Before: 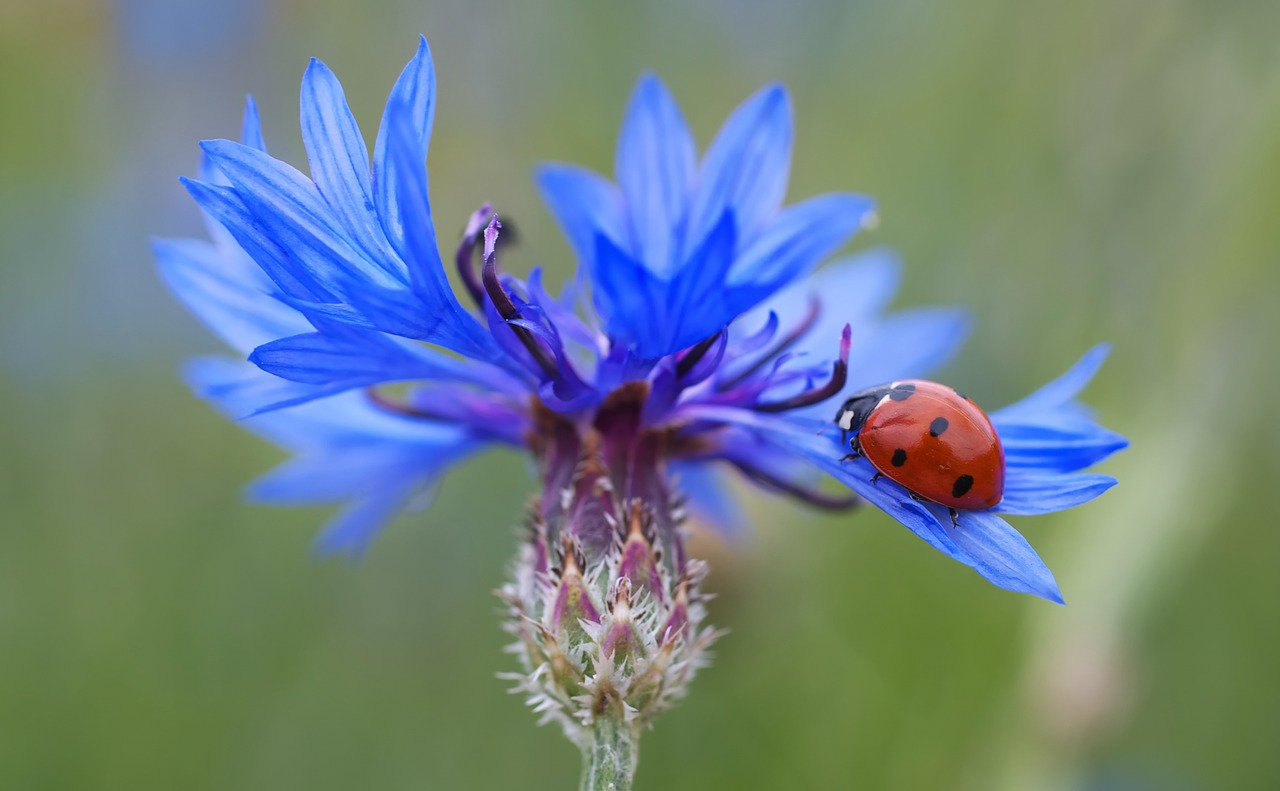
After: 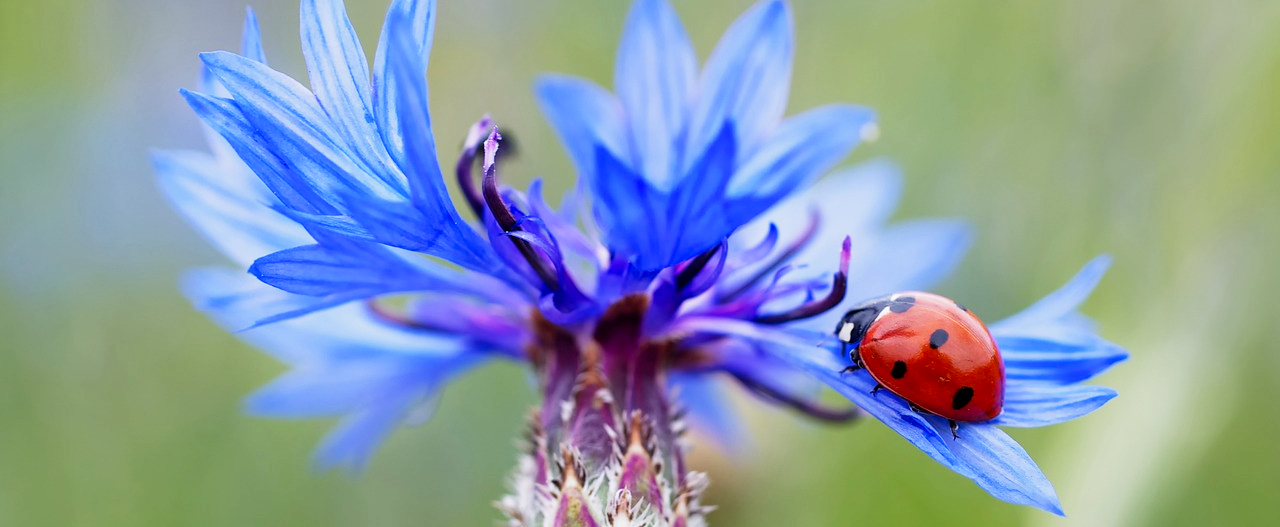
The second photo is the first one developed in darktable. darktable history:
crop: top 11.166%, bottom 22.168%
filmic rgb: middle gray luminance 12.74%, black relative exposure -10.13 EV, white relative exposure 3.47 EV, threshold 6 EV, target black luminance 0%, hardness 5.74, latitude 44.69%, contrast 1.221, highlights saturation mix 5%, shadows ↔ highlights balance 26.78%, add noise in highlights 0, preserve chrominance no, color science v3 (2019), use custom middle-gray values true, iterations of high-quality reconstruction 0, contrast in highlights soft, enable highlight reconstruction true
